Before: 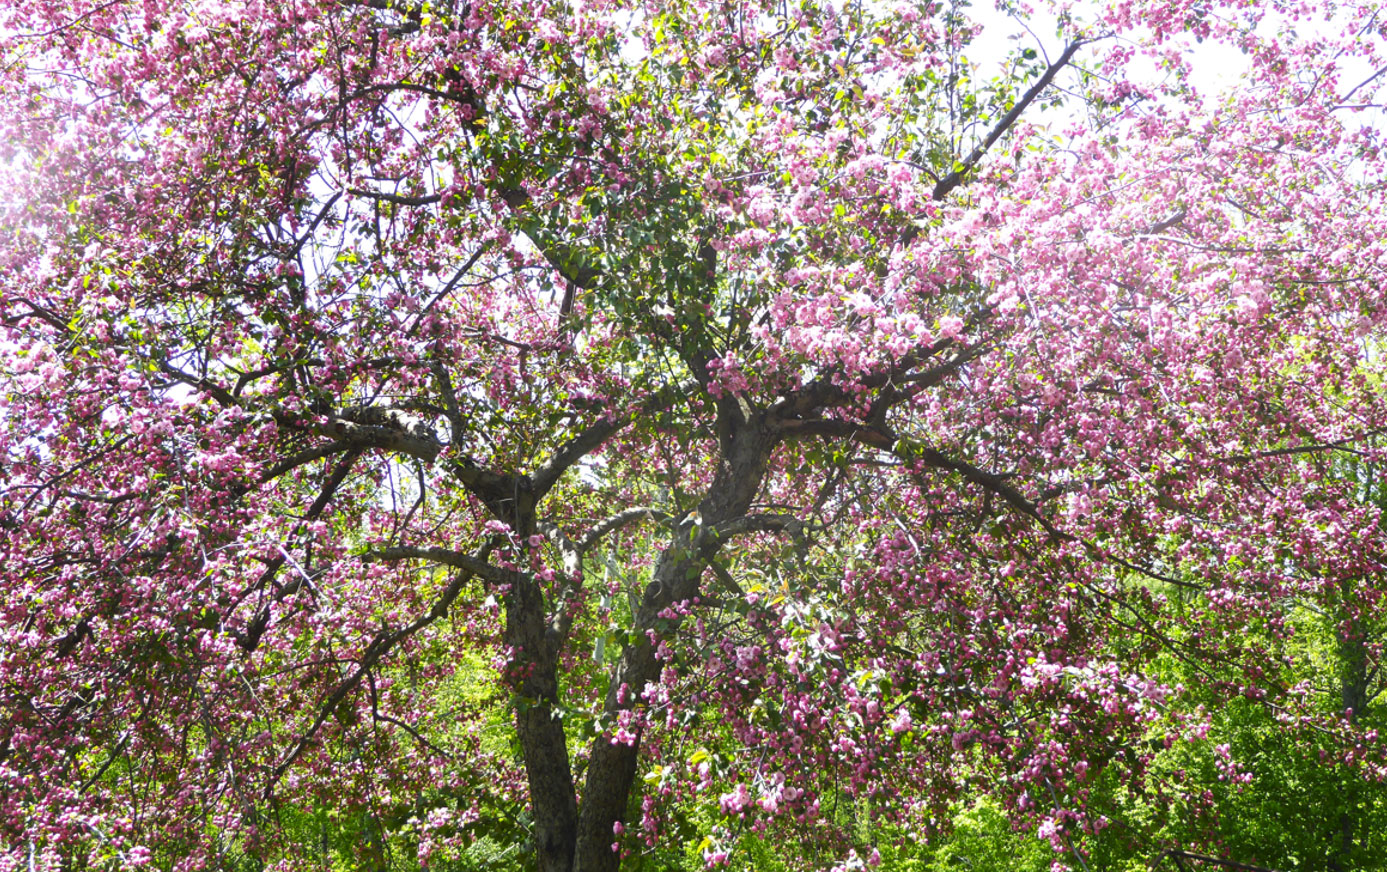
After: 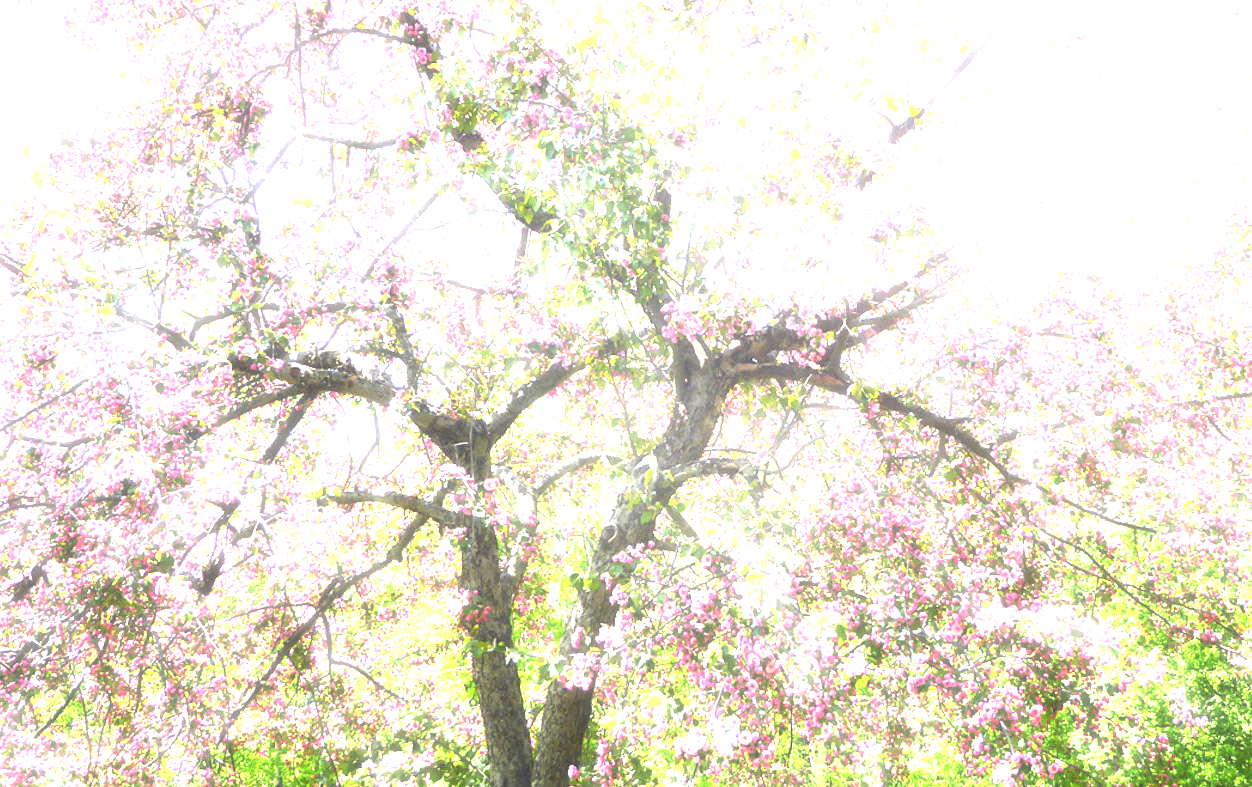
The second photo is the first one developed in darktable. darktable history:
crop: left 3.305%, top 6.436%, right 6.389%, bottom 3.258%
haze removal: strength -0.1, adaptive false
exposure: black level correction 0.001, exposure 2.607 EV, compensate exposure bias true, compensate highlight preservation false
